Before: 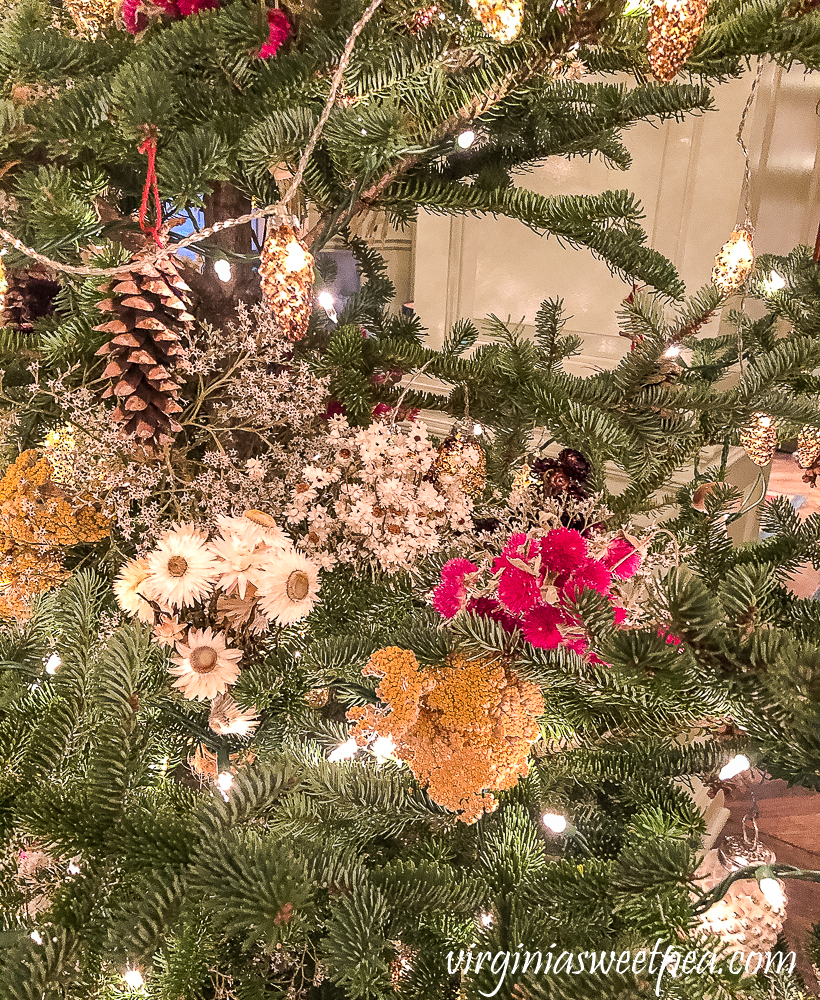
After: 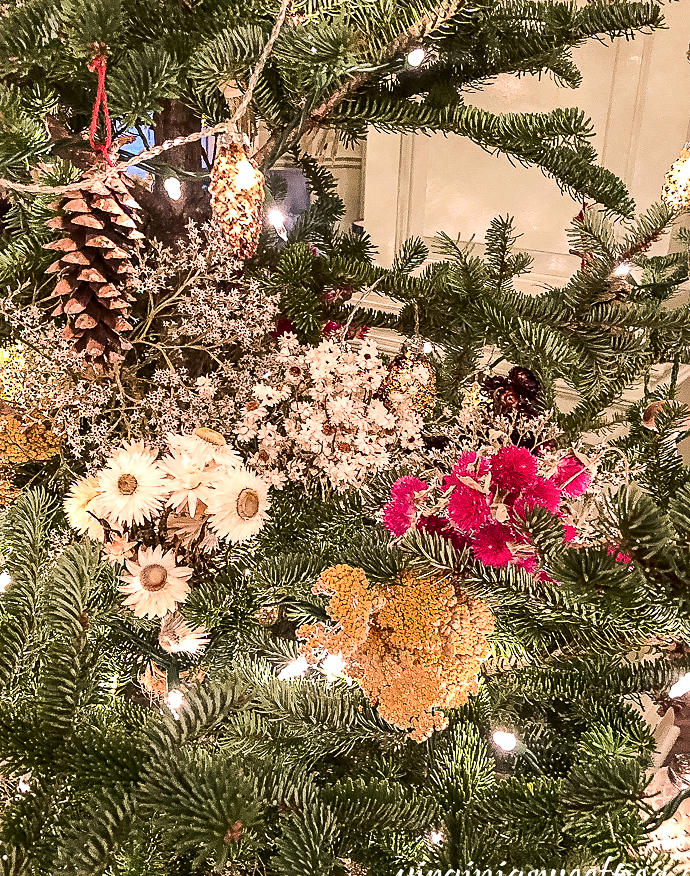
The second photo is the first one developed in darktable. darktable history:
crop: left 6.19%, top 8.276%, right 9.545%, bottom 4.052%
sharpen: amount 0.205
contrast brightness saturation: contrast 0.217
